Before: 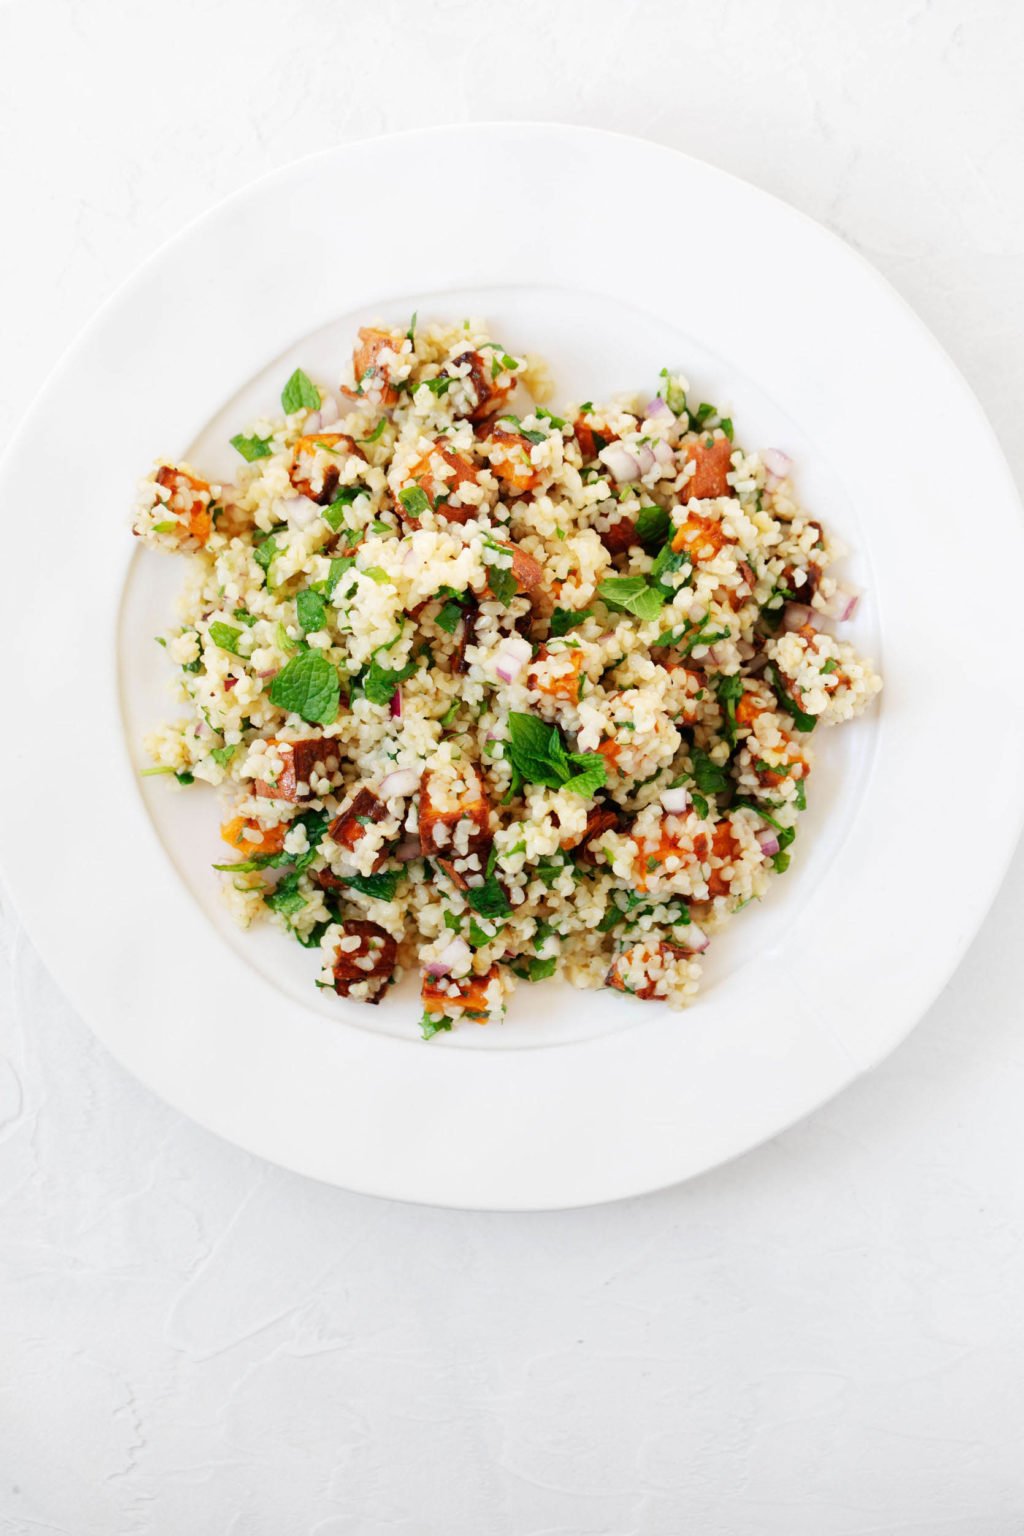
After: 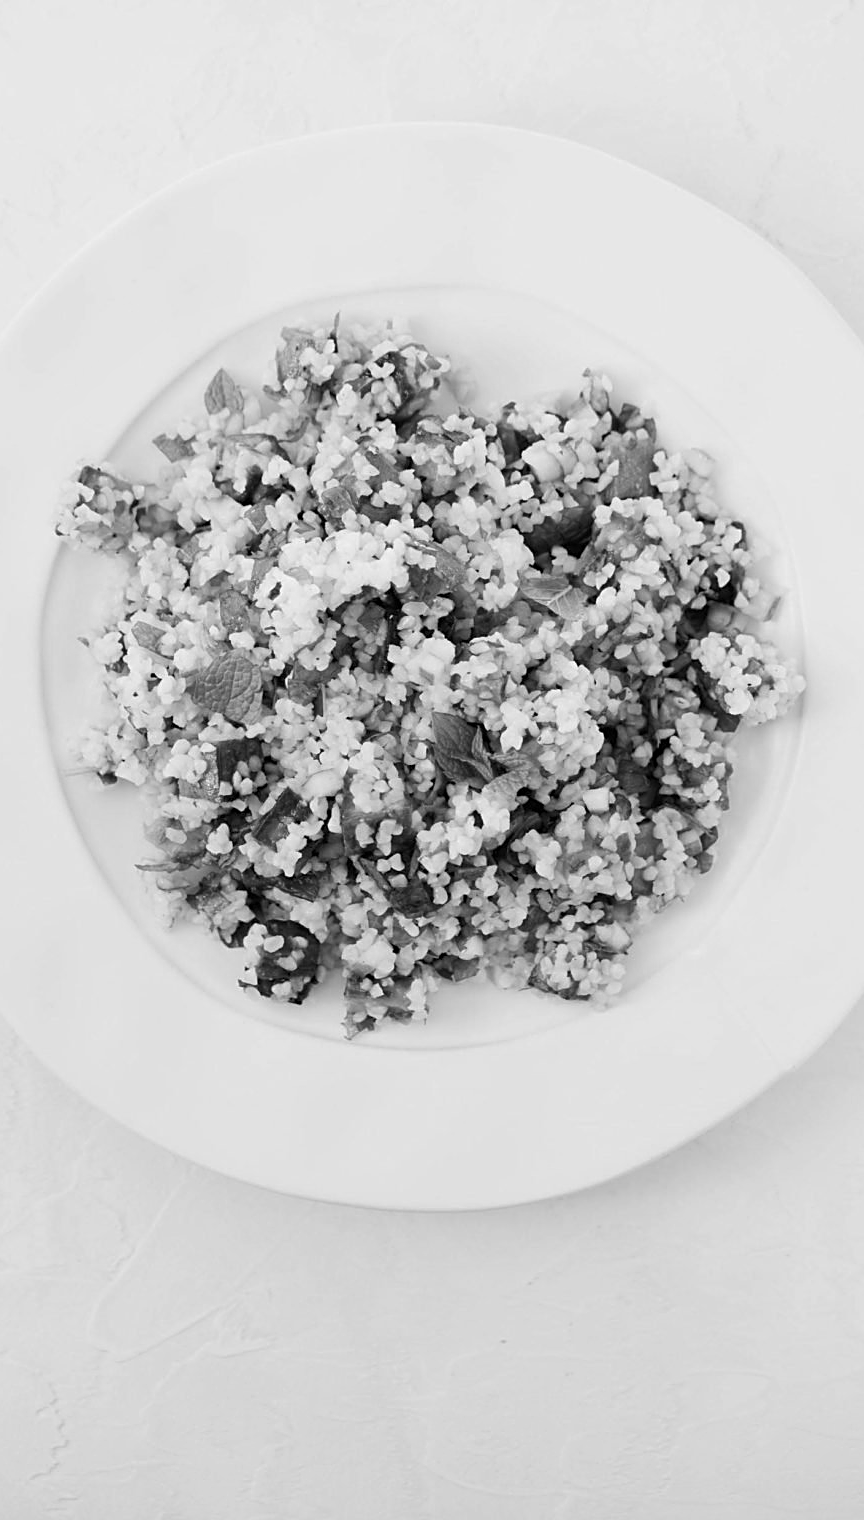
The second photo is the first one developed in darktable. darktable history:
crop: left 7.598%, right 7.873%
monochrome: a -71.75, b 75.82
levels: mode automatic
sharpen: on, module defaults
